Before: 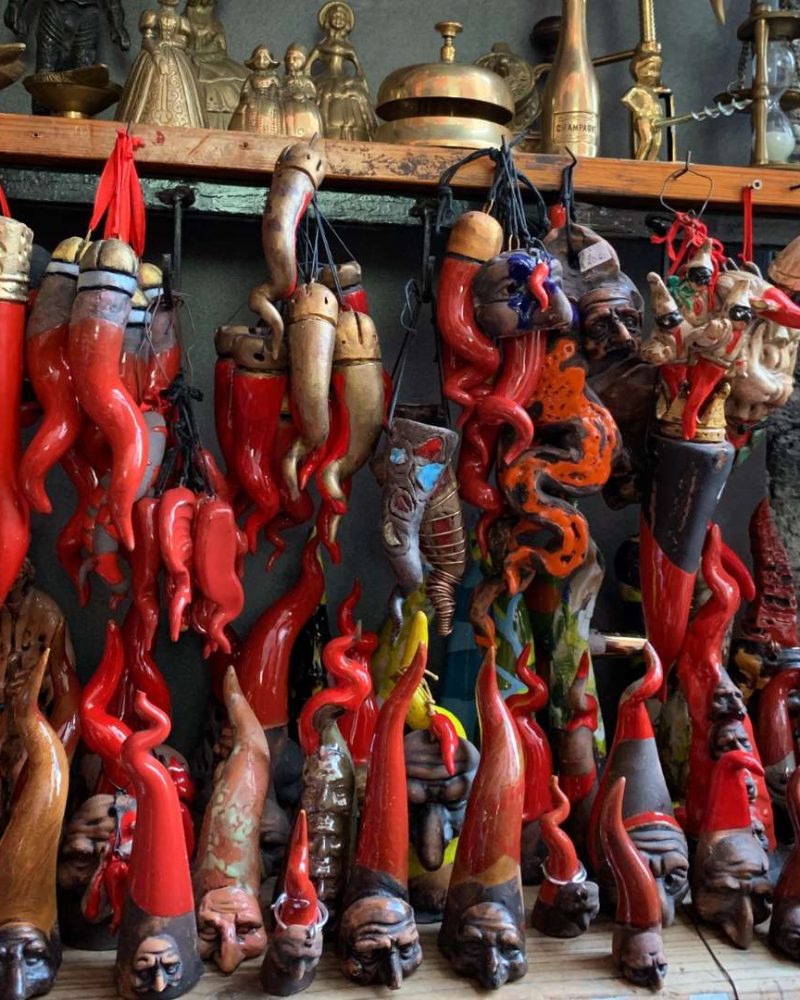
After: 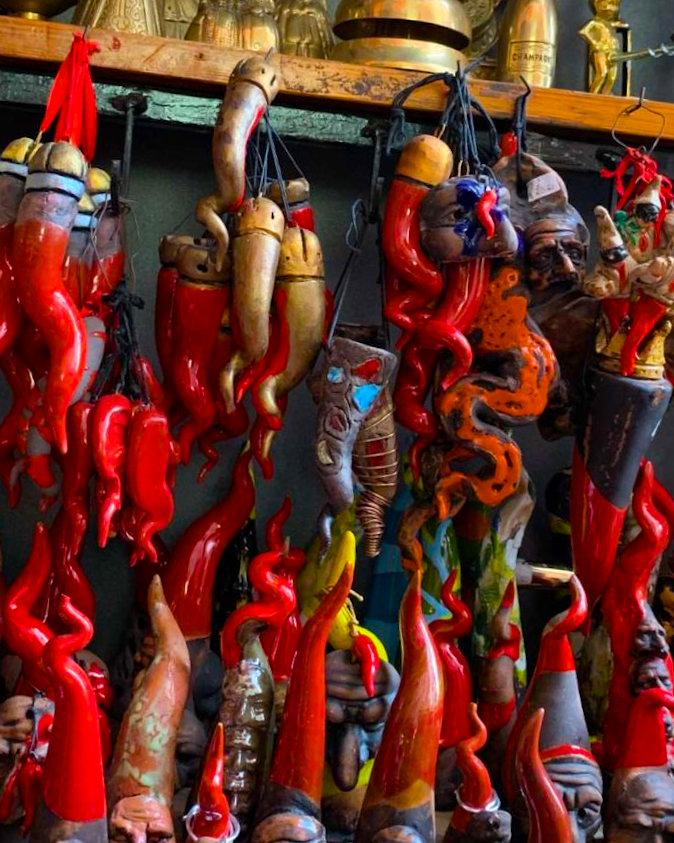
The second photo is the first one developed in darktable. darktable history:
crop and rotate: angle -3.27°, left 5.211%, top 5.211%, right 4.607%, bottom 4.607%
color balance rgb: linear chroma grading › global chroma 15%, perceptual saturation grading › global saturation 30%
